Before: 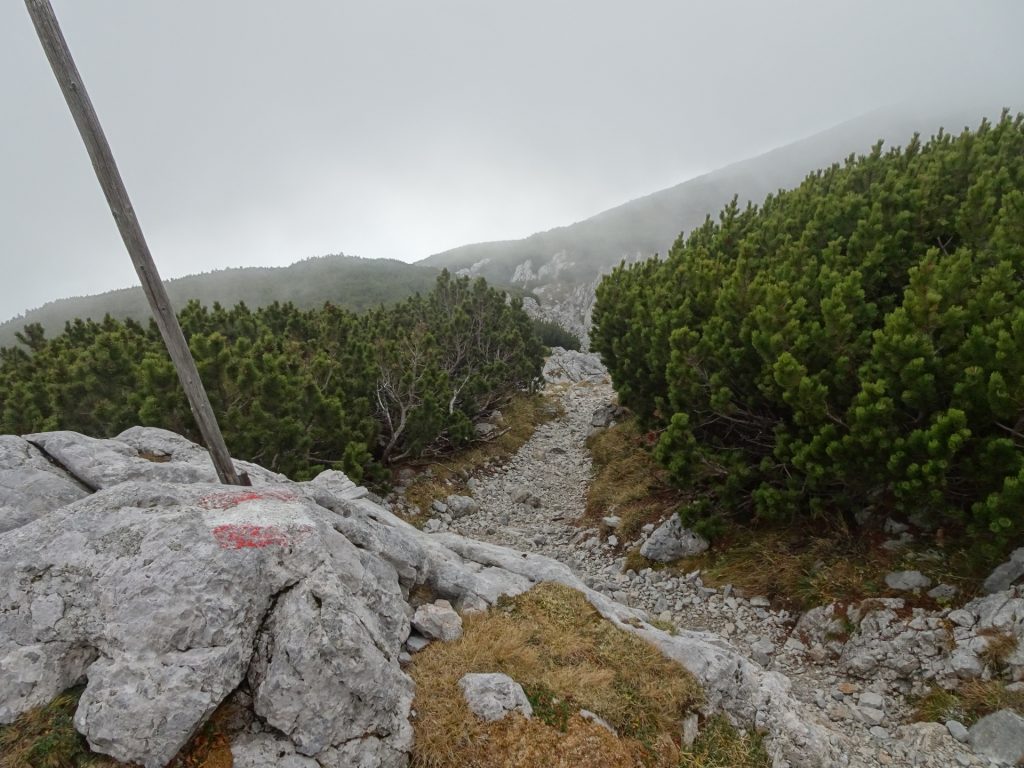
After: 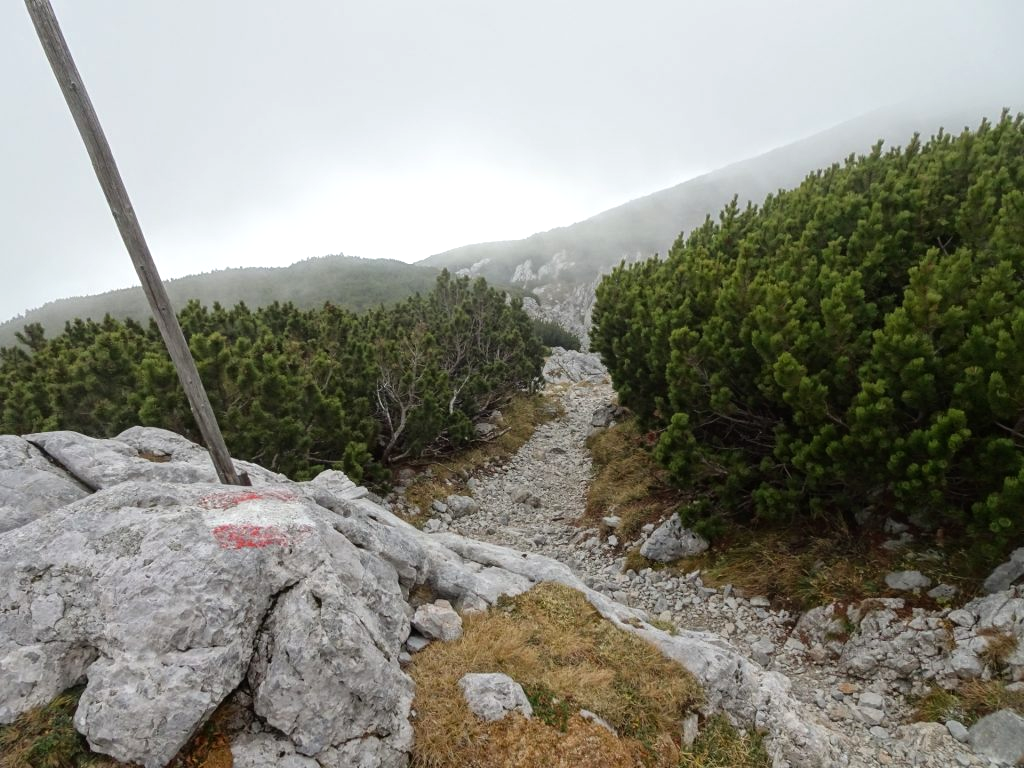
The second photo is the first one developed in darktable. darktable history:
tone equalizer: -8 EV -0.442 EV, -7 EV -0.41 EV, -6 EV -0.304 EV, -5 EV -0.242 EV, -3 EV 0.242 EV, -2 EV 0.329 EV, -1 EV 0.381 EV, +0 EV 0.439 EV
